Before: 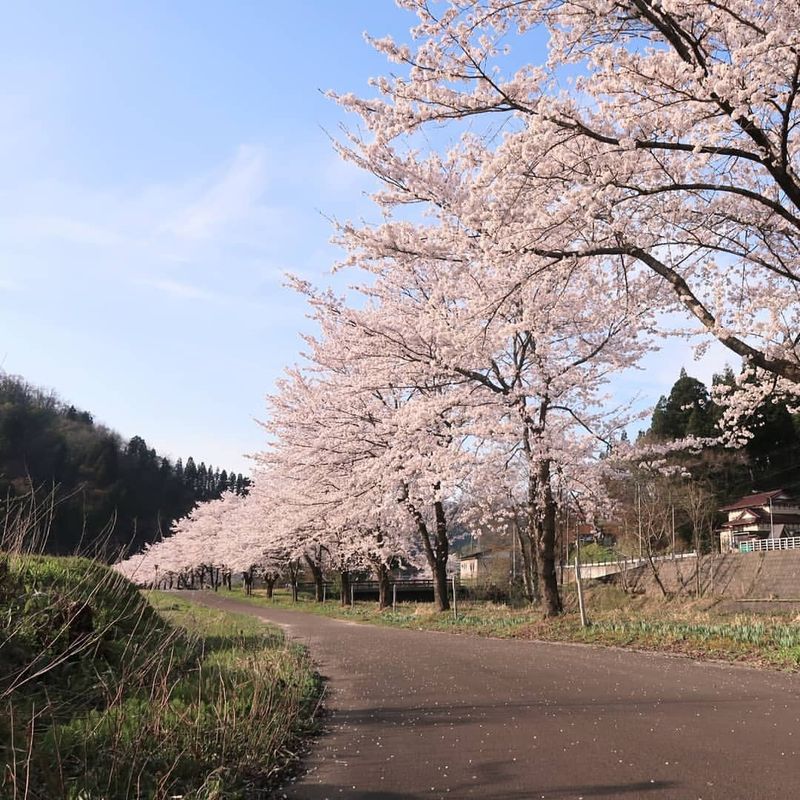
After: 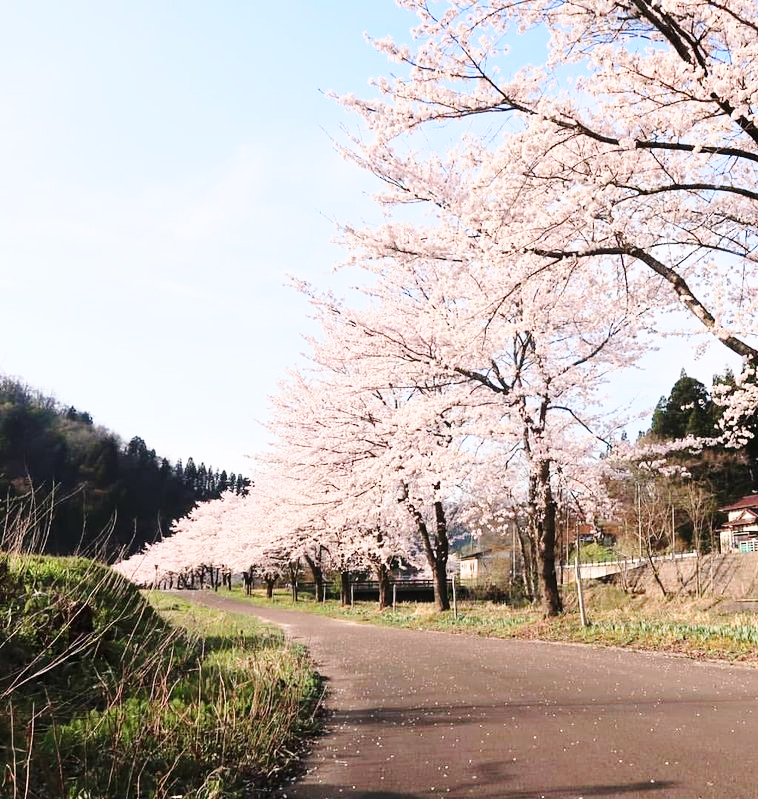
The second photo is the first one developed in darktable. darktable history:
base curve: curves: ch0 [(0, 0) (0.028, 0.03) (0.121, 0.232) (0.46, 0.748) (0.859, 0.968) (1, 1)], preserve colors none
crop and rotate: right 5.167%
contrast brightness saturation: contrast 0.1, brightness 0.03, saturation 0.09
